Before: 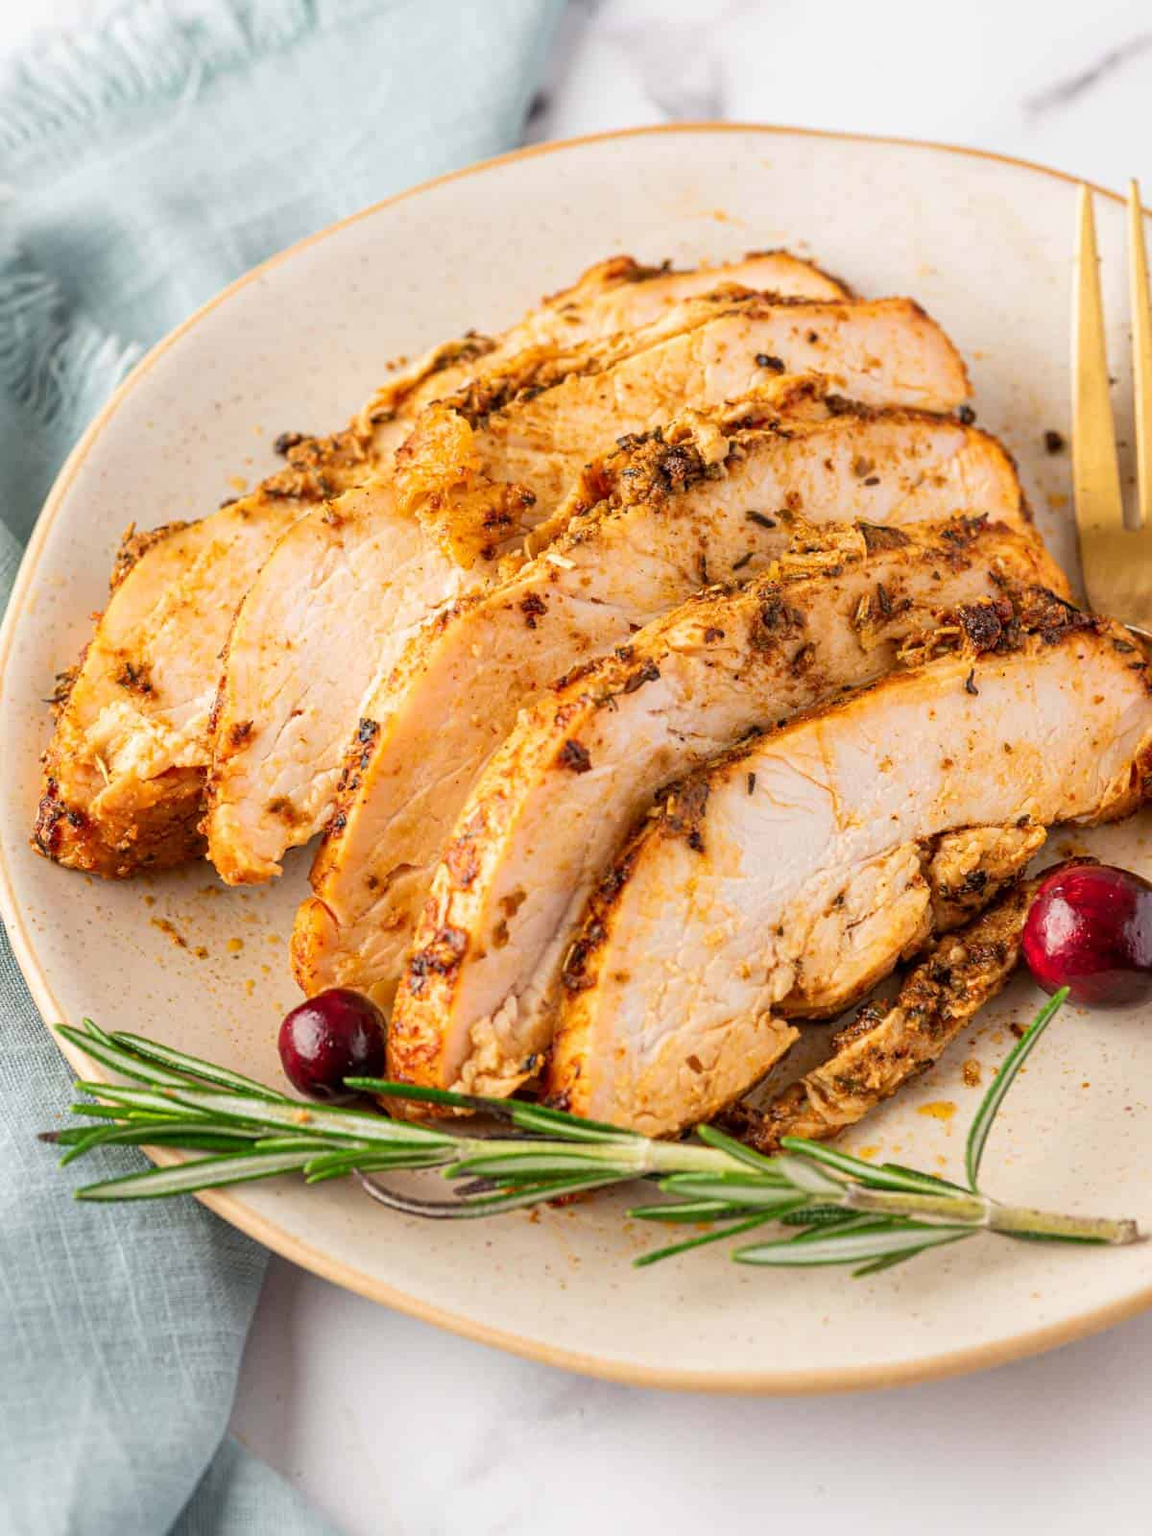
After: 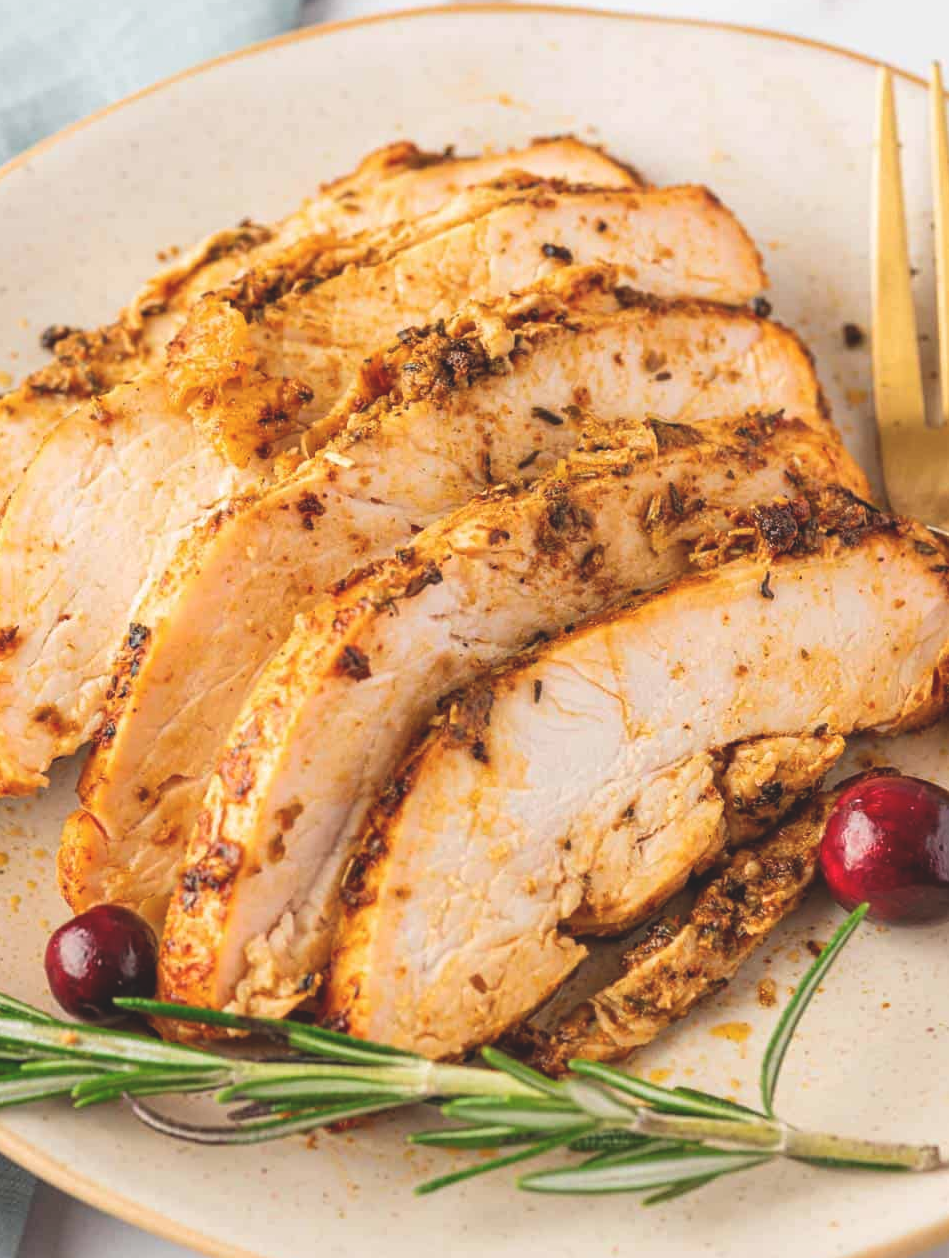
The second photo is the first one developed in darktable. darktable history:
crop and rotate: left 20.421%, top 7.818%, right 0.468%, bottom 13.524%
exposure: black level correction -0.015, compensate highlight preservation false
